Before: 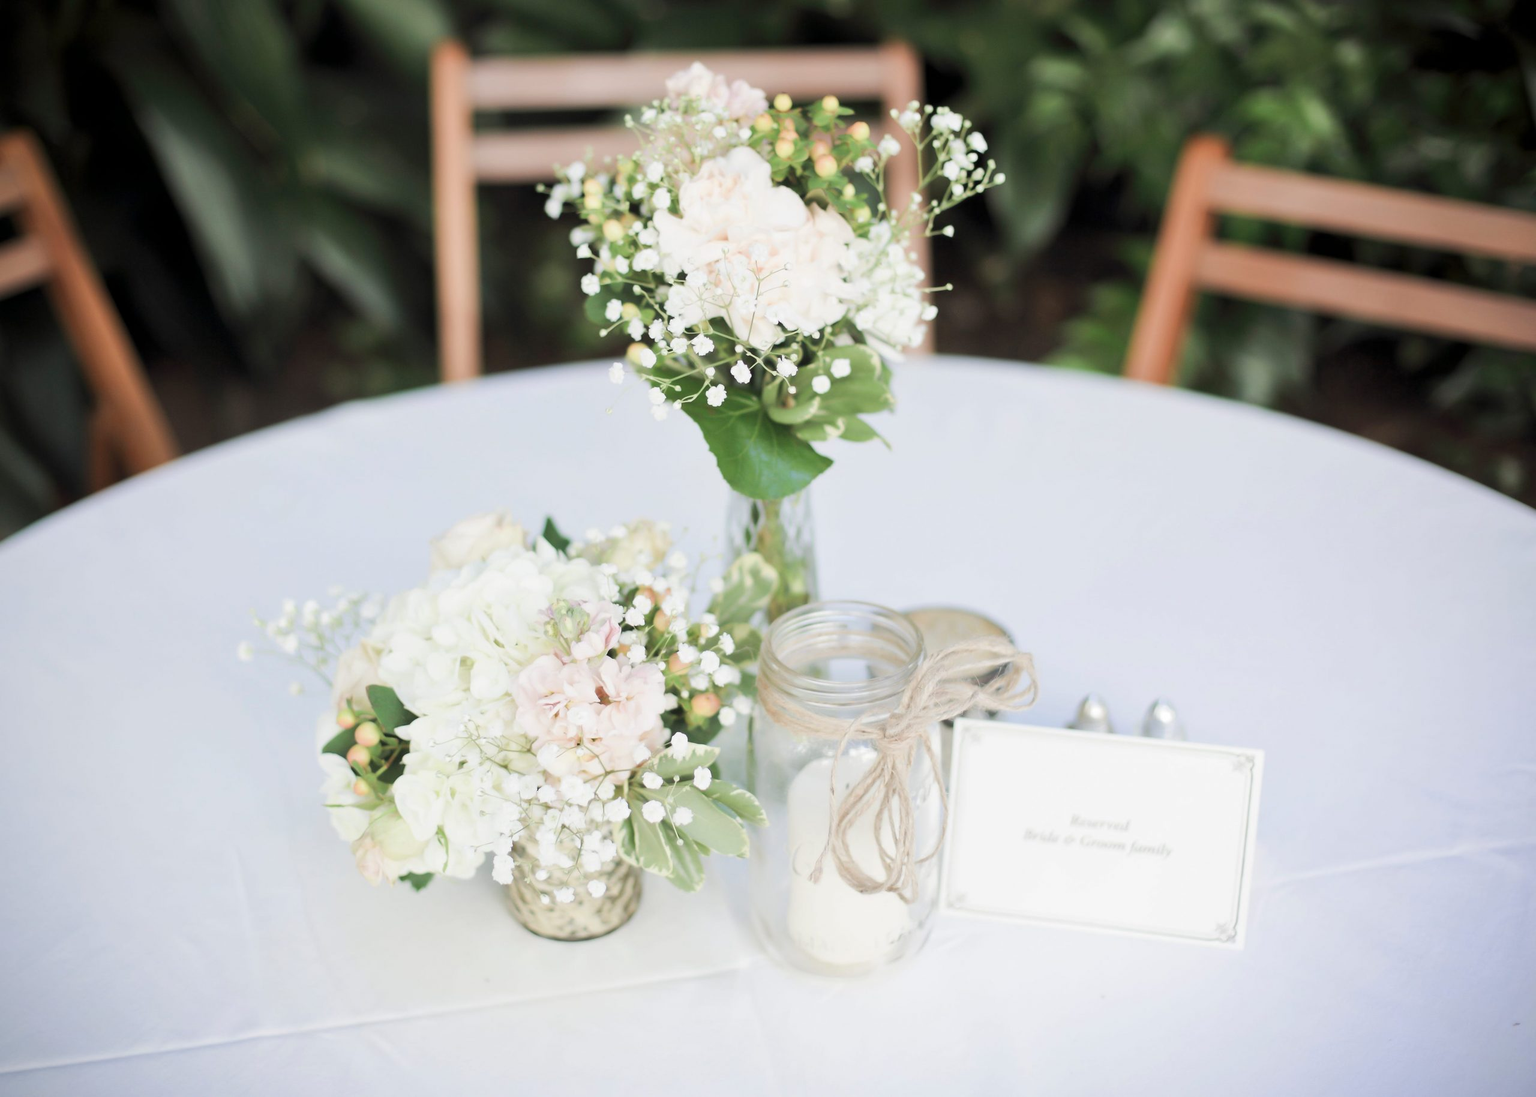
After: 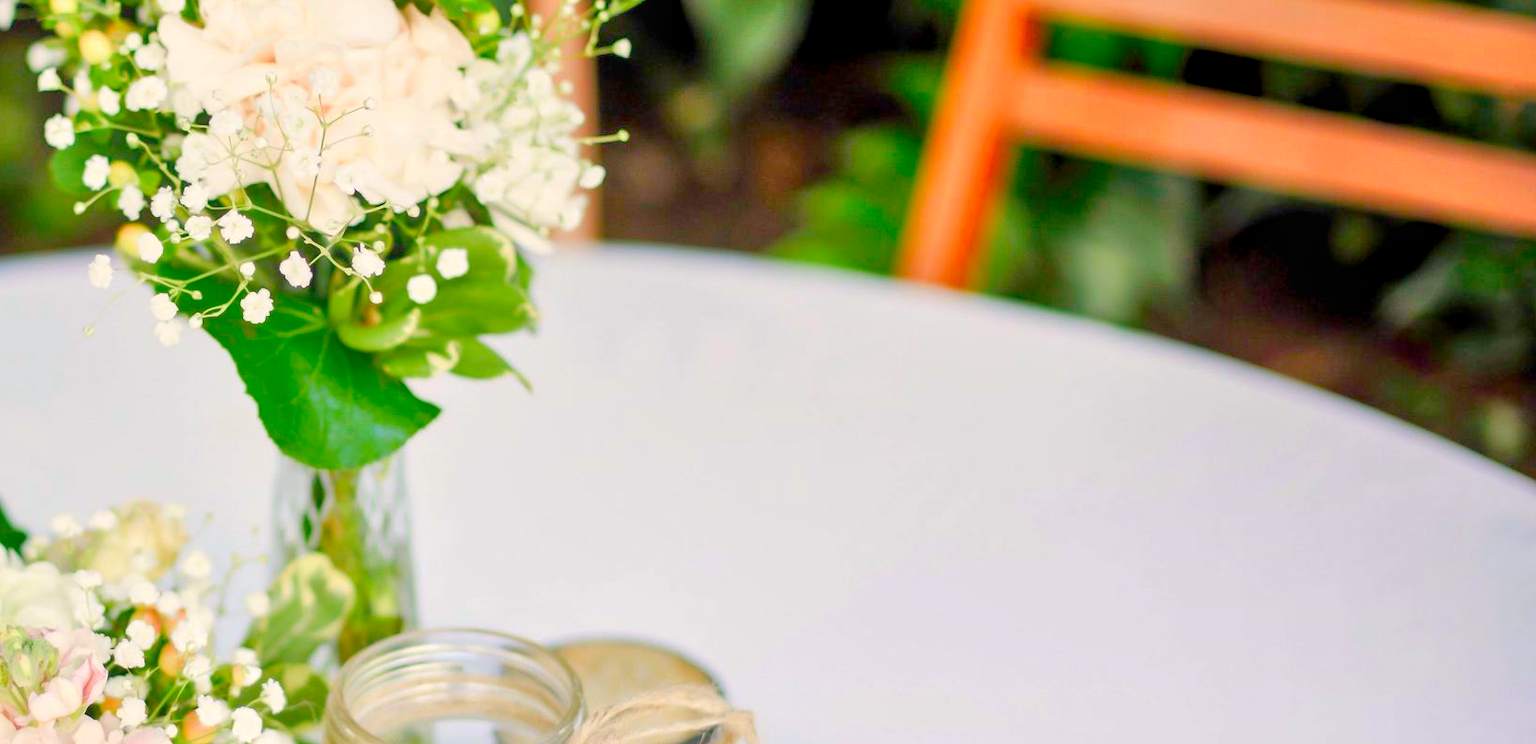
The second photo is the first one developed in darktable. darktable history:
tone equalizer: -7 EV 0.15 EV, -6 EV 0.6 EV, -5 EV 1.15 EV, -4 EV 1.33 EV, -3 EV 1.15 EV, -2 EV 0.6 EV, -1 EV 0.15 EV, mask exposure compensation -0.5 EV
crop: left 36.005%, top 18.293%, right 0.31%, bottom 38.444%
local contrast: on, module defaults
color correction: saturation 1.8
color balance rgb: shadows lift › chroma 1%, shadows lift › hue 240.84°, highlights gain › chroma 2%, highlights gain › hue 73.2°, global offset › luminance -0.5%, perceptual saturation grading › global saturation 20%, perceptual saturation grading › highlights -25%, perceptual saturation grading › shadows 50%, global vibrance 15%
